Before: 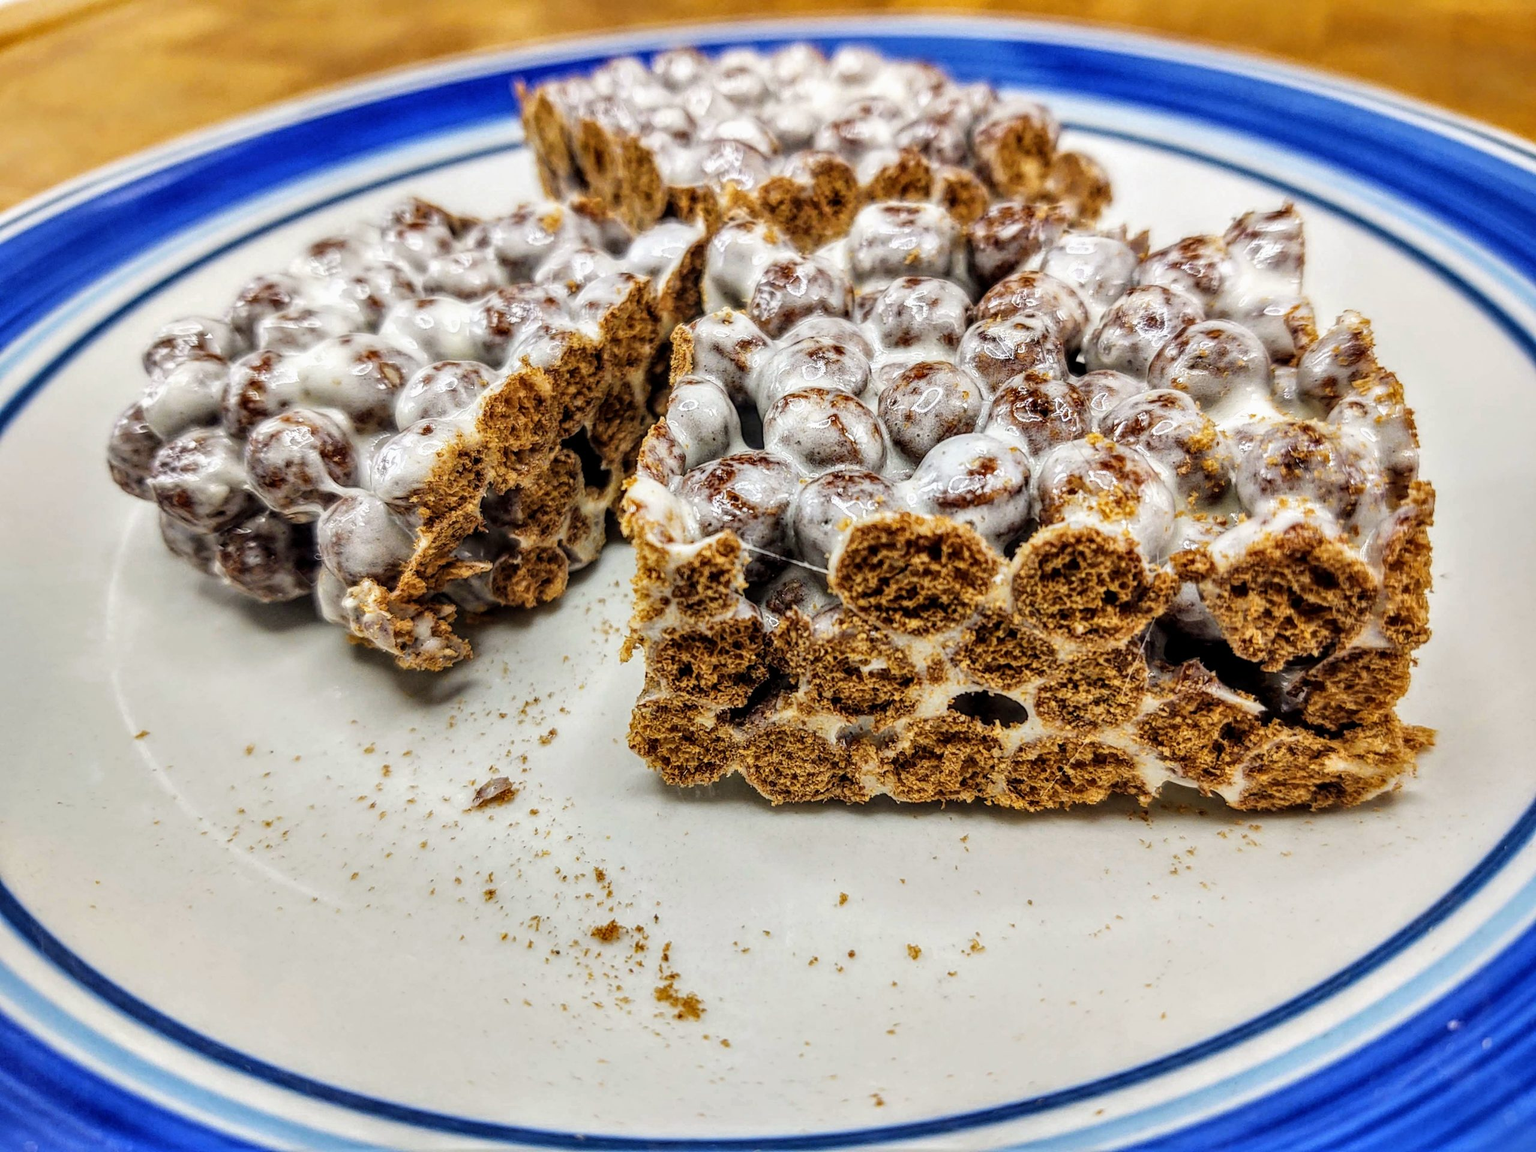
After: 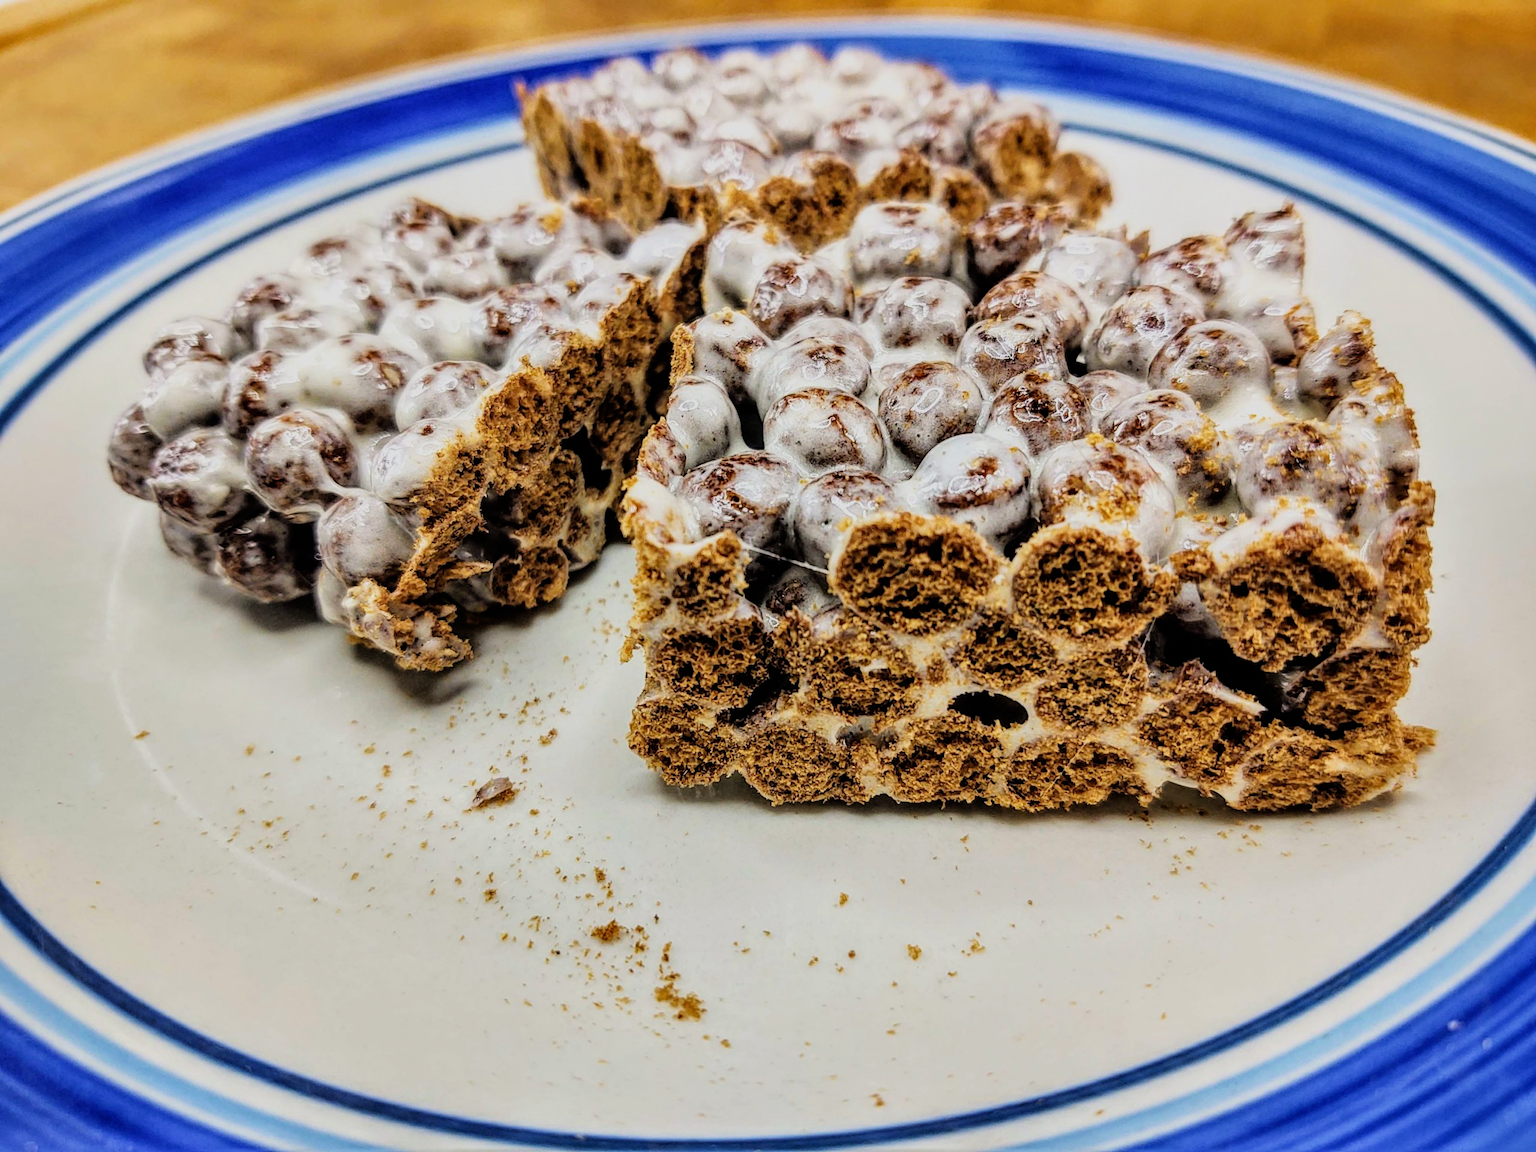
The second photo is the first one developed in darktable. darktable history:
filmic rgb: black relative exposure -7.75 EV, white relative exposure 4.4 EV, threshold 3 EV, hardness 3.76, latitude 50%, contrast 1.1, color science v5 (2021), contrast in shadows safe, contrast in highlights safe, enable highlight reconstruction true
velvia: strength 15%
